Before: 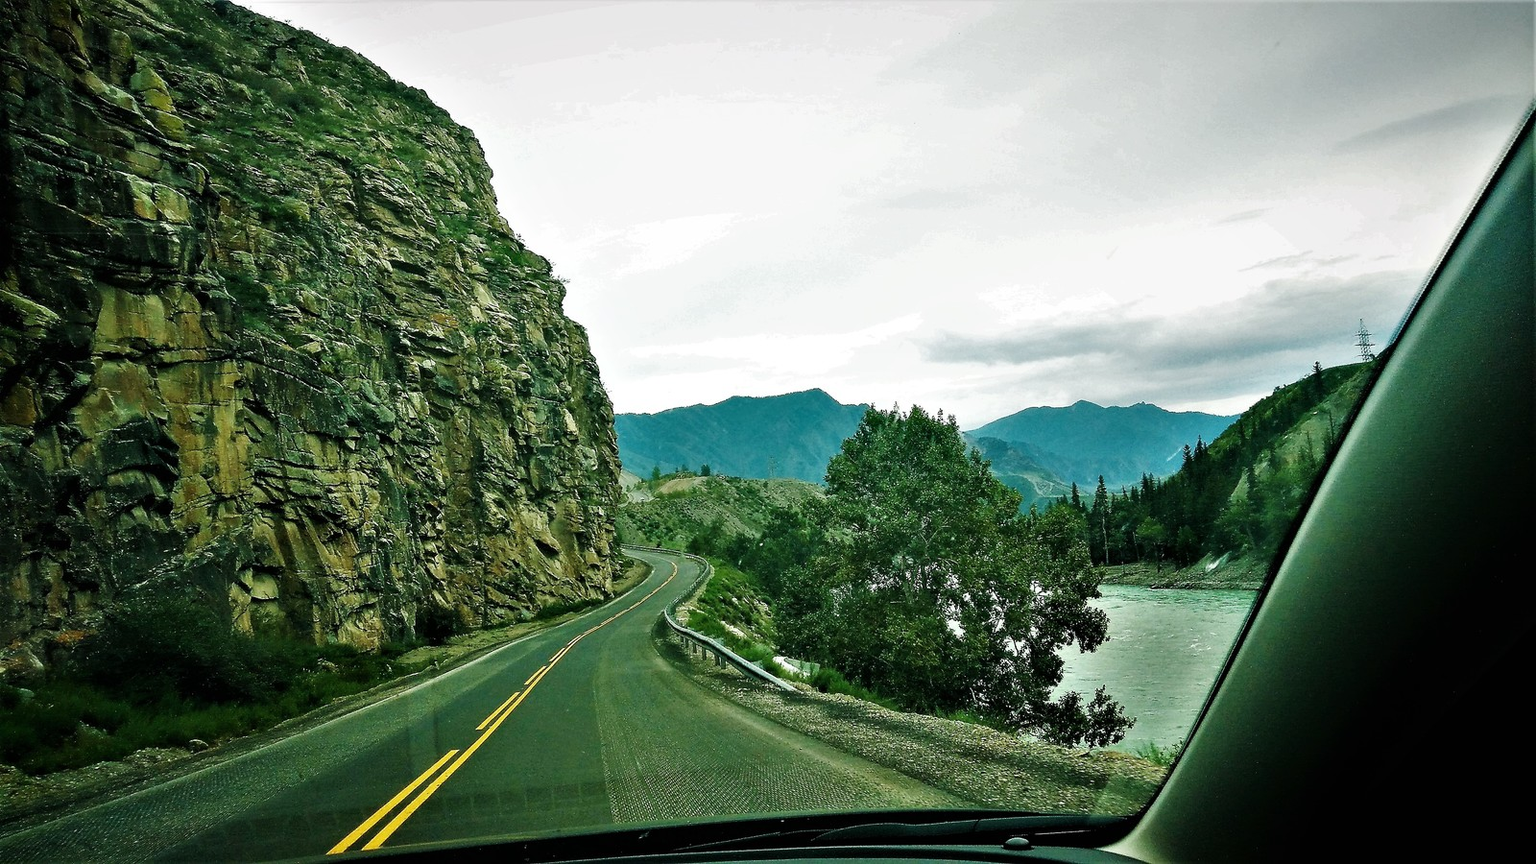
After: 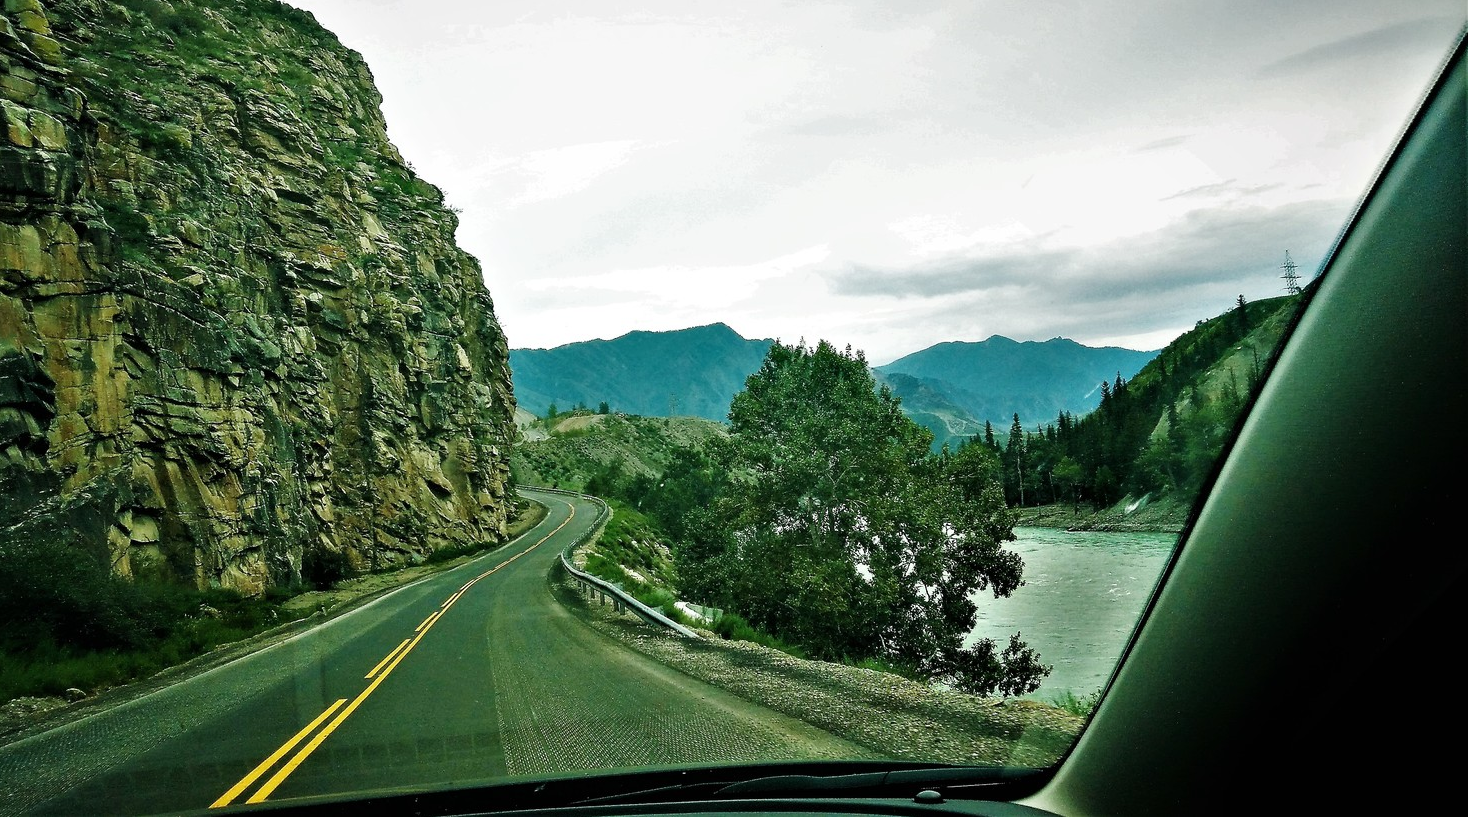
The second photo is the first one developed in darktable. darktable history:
crop and rotate: left 8.237%, top 9.196%
